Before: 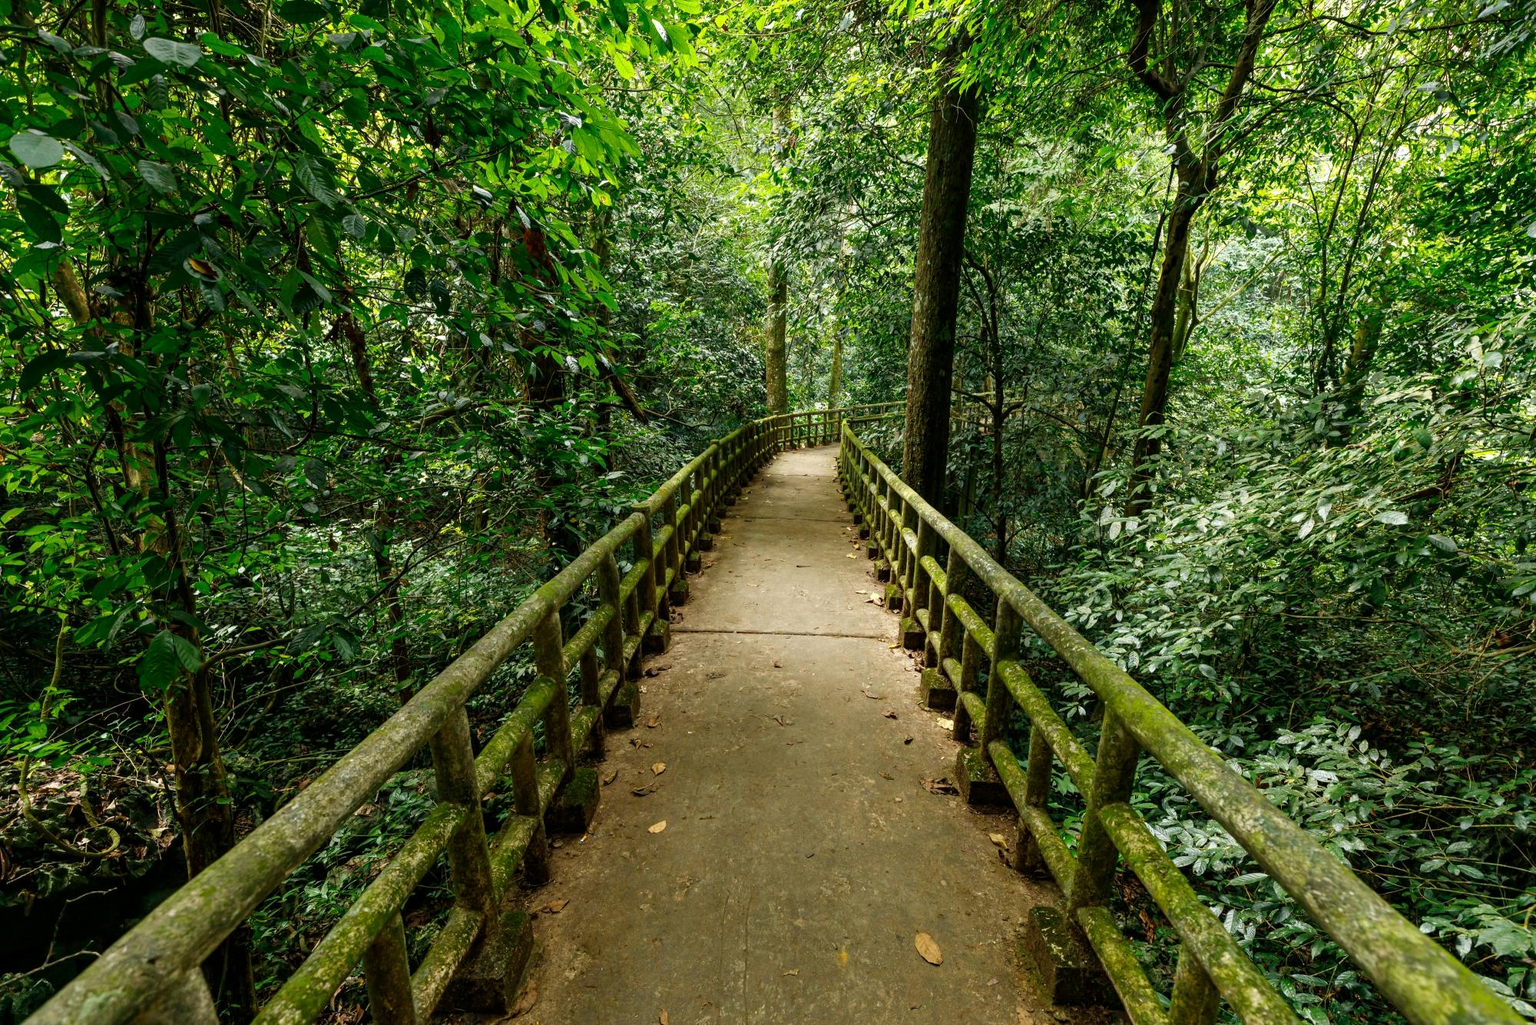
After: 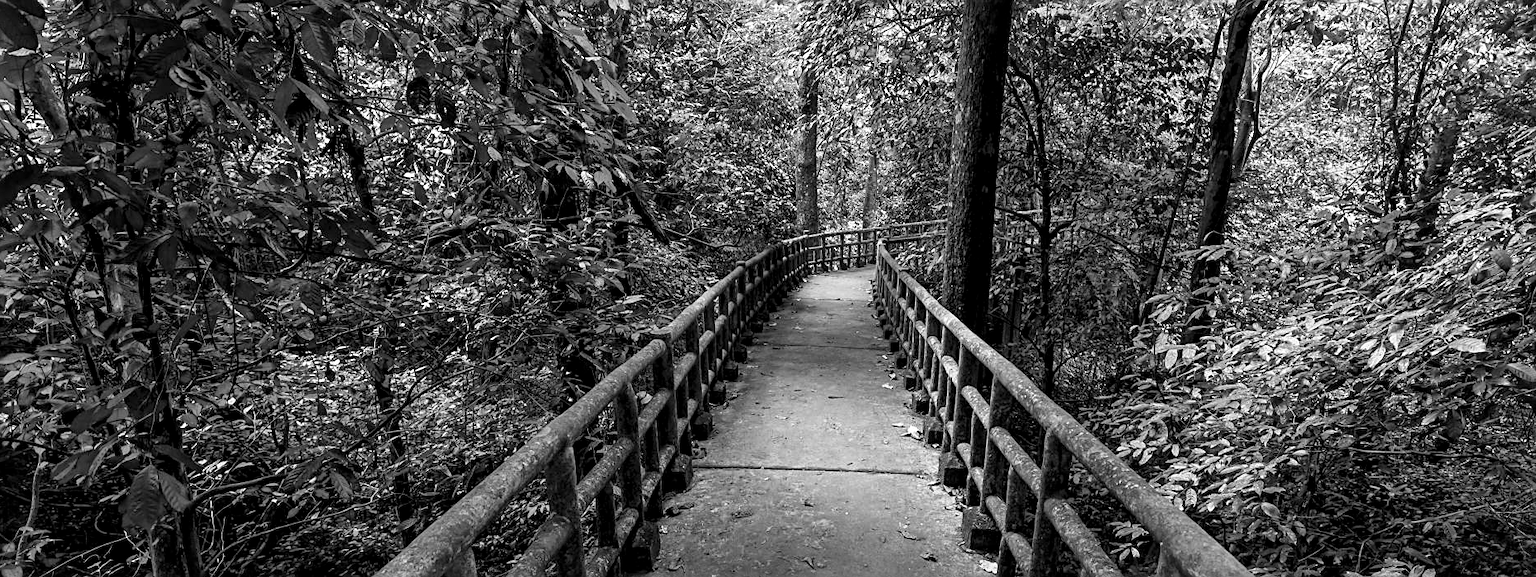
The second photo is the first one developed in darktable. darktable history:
monochrome: a -74.22, b 78.2
crop: left 1.744%, top 19.225%, right 5.069%, bottom 28.357%
color zones: curves: ch1 [(0.309, 0.524) (0.41, 0.329) (0.508, 0.509)]; ch2 [(0.25, 0.457) (0.75, 0.5)]
sharpen: on, module defaults
local contrast: mode bilateral grid, contrast 20, coarseness 50, detail 159%, midtone range 0.2
